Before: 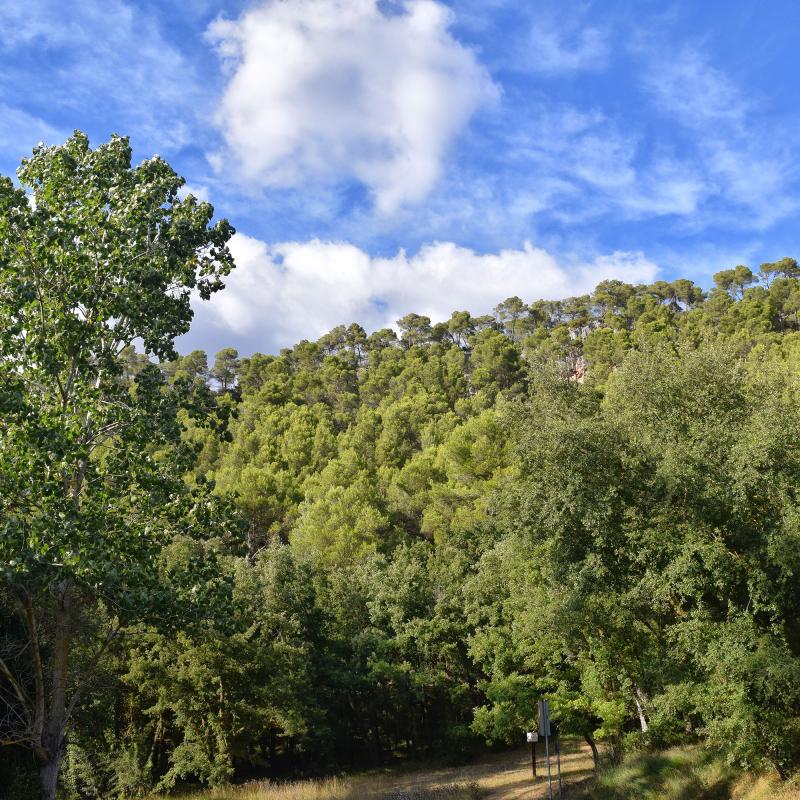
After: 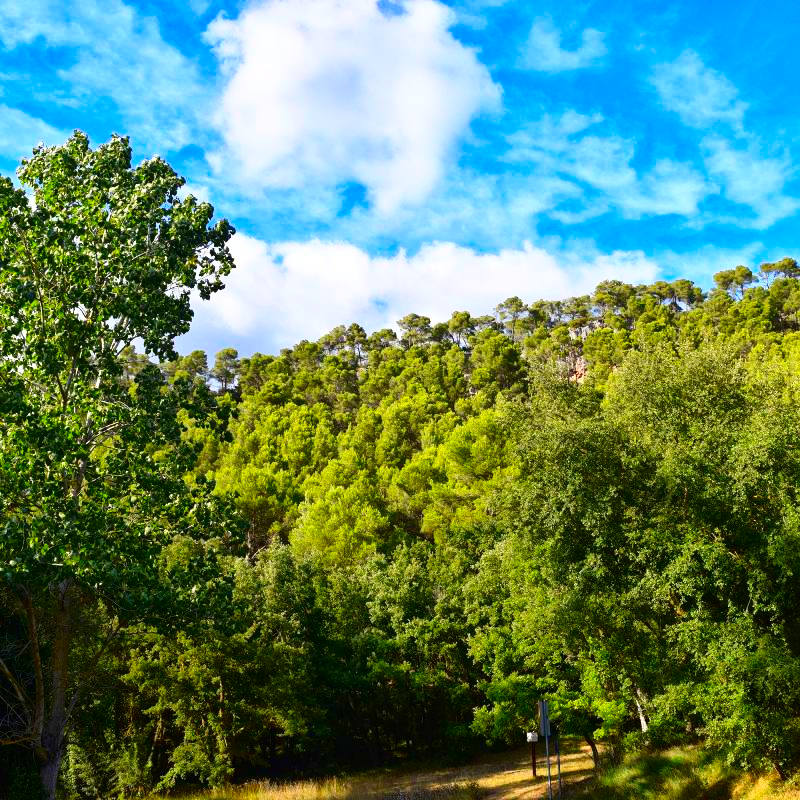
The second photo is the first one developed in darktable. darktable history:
contrast brightness saturation: contrast 0.26, brightness 0.02, saturation 0.87
shadows and highlights: shadows 0, highlights 40
